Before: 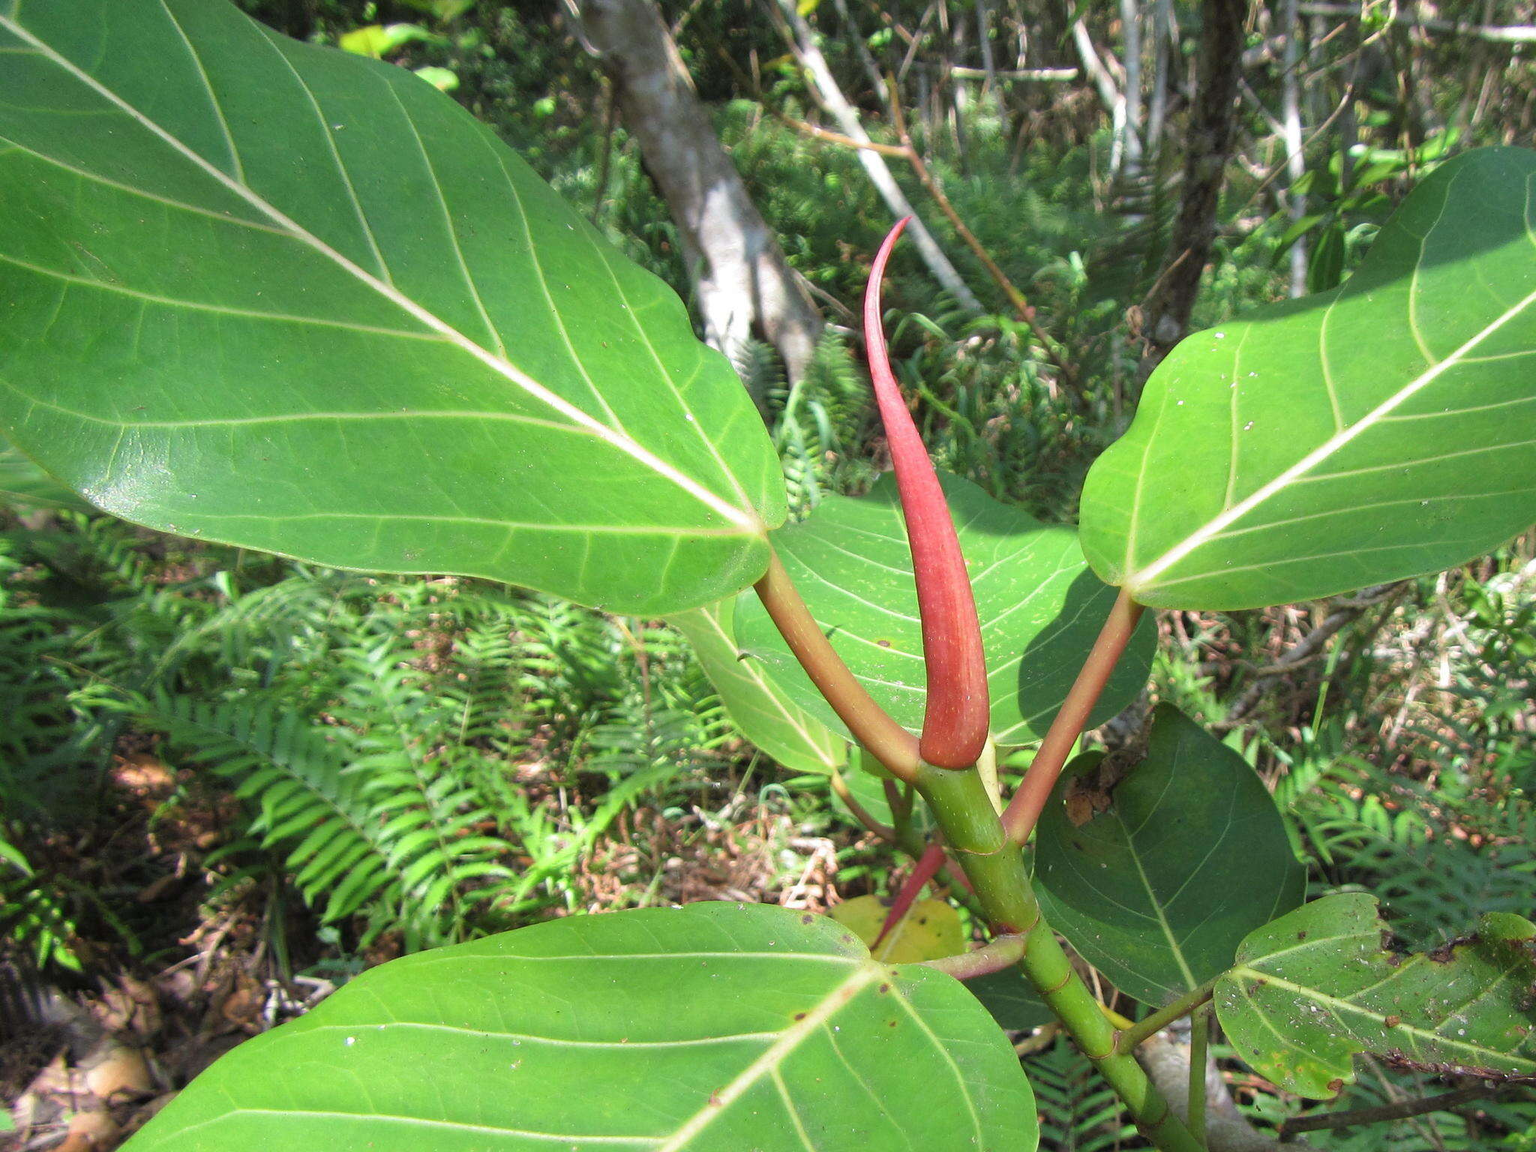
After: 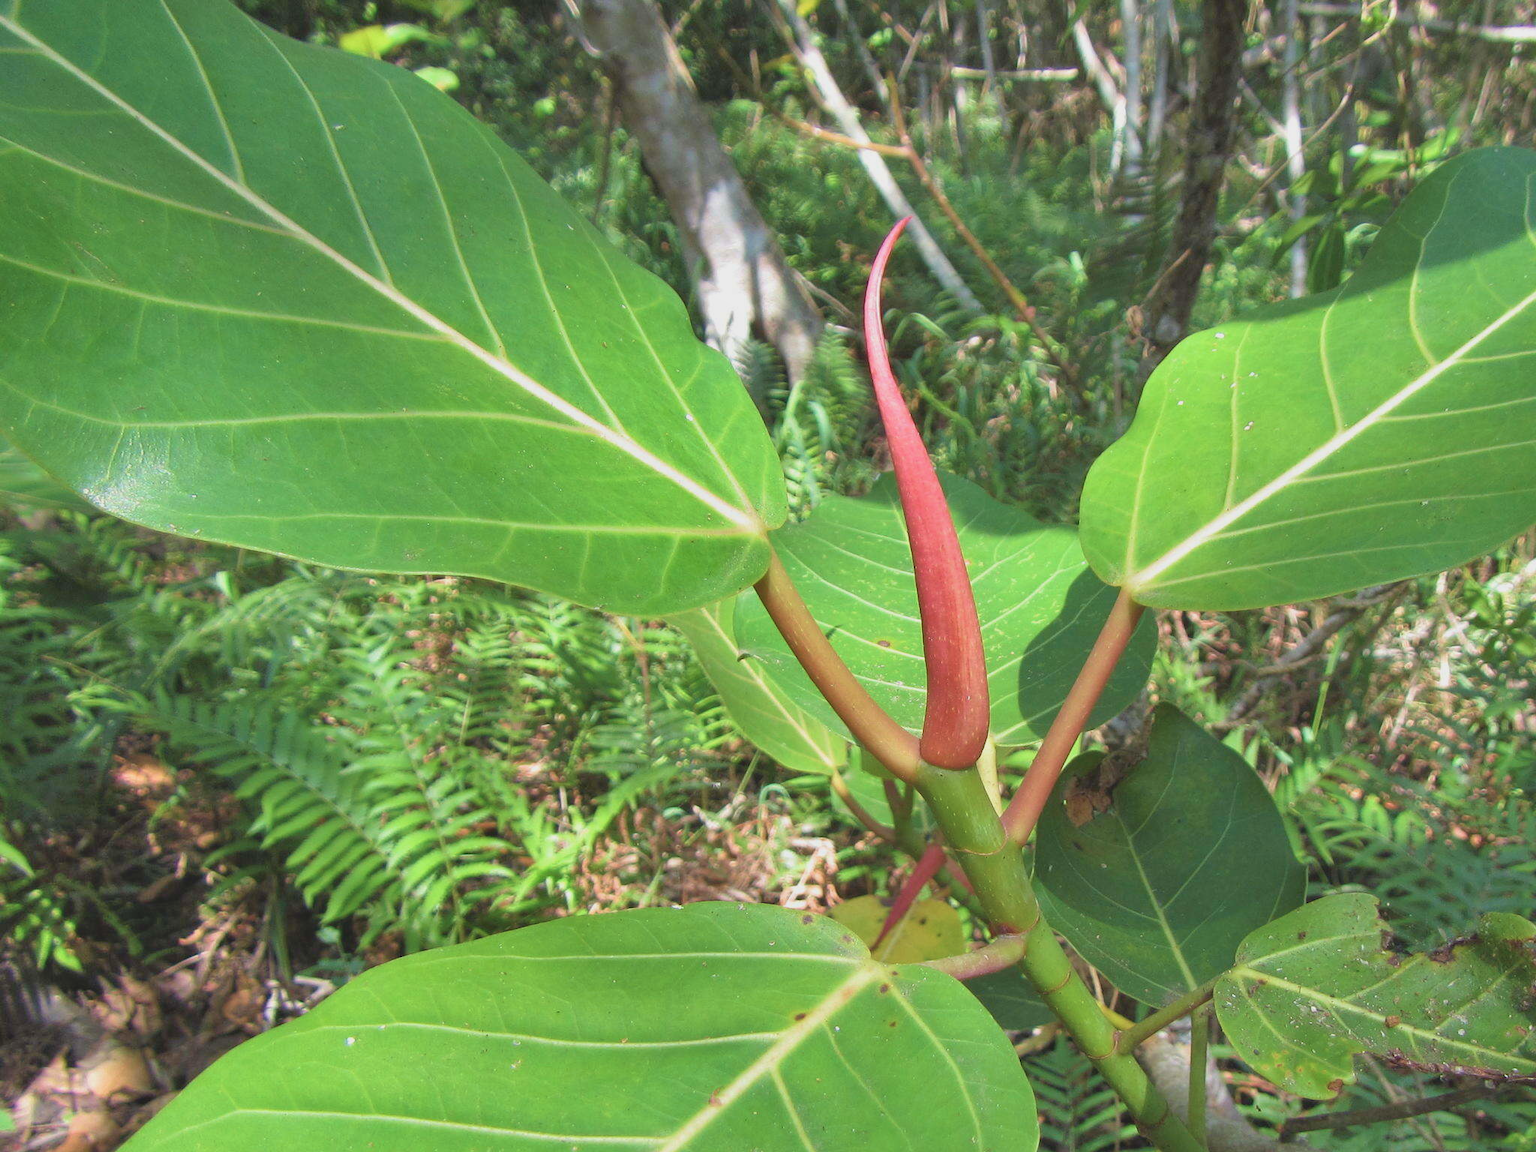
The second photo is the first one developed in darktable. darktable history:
shadows and highlights: soften with gaussian
velvia: on, module defaults
contrast brightness saturation: contrast -0.145, brightness 0.043, saturation -0.129
